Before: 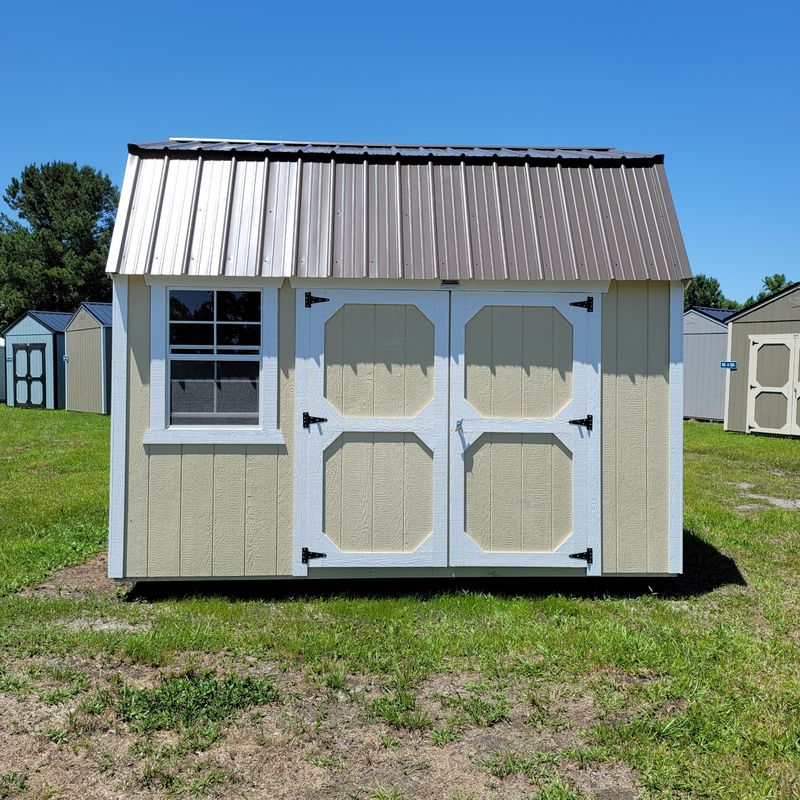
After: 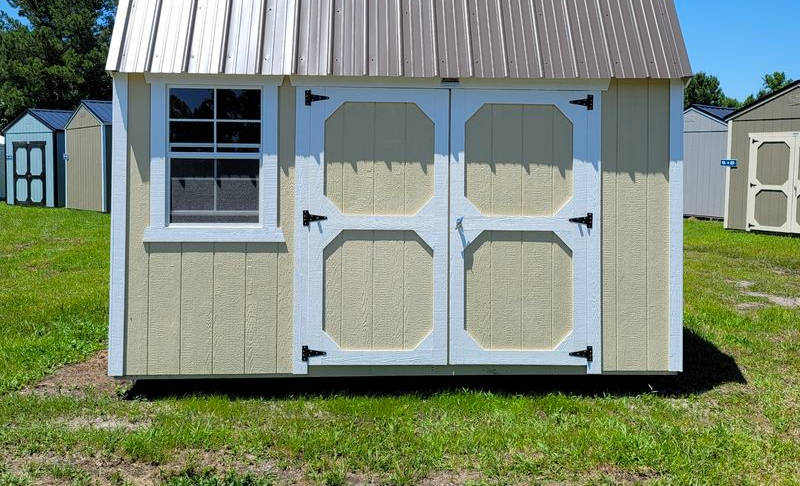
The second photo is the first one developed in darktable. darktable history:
contrast brightness saturation: contrast 0.038, saturation 0.16
crop and rotate: top 25.256%, bottom 13.928%
